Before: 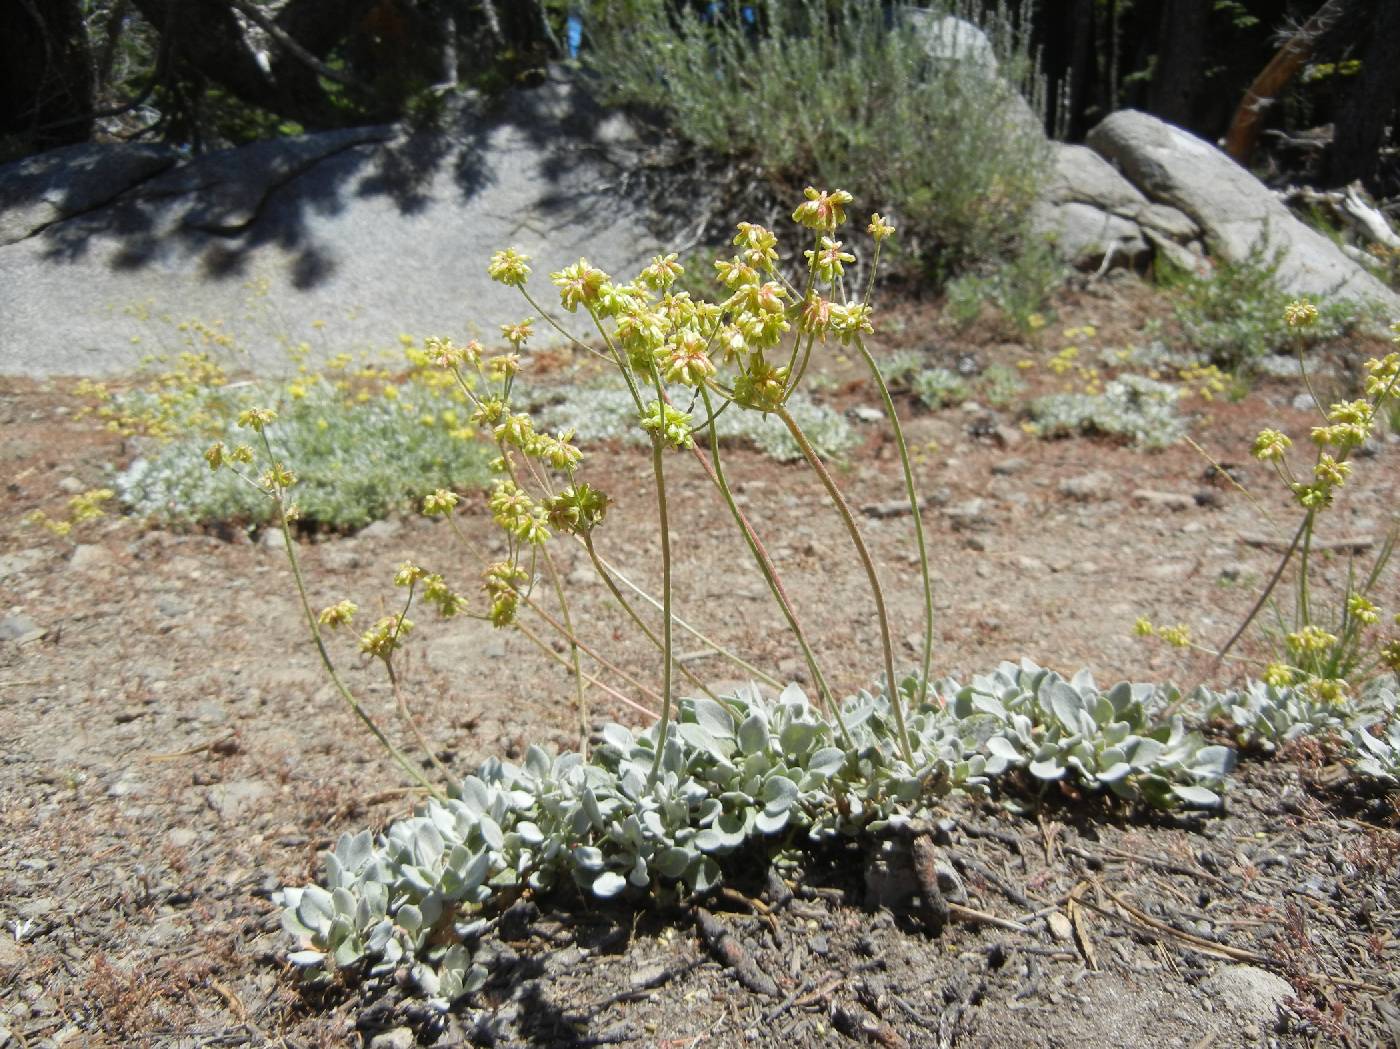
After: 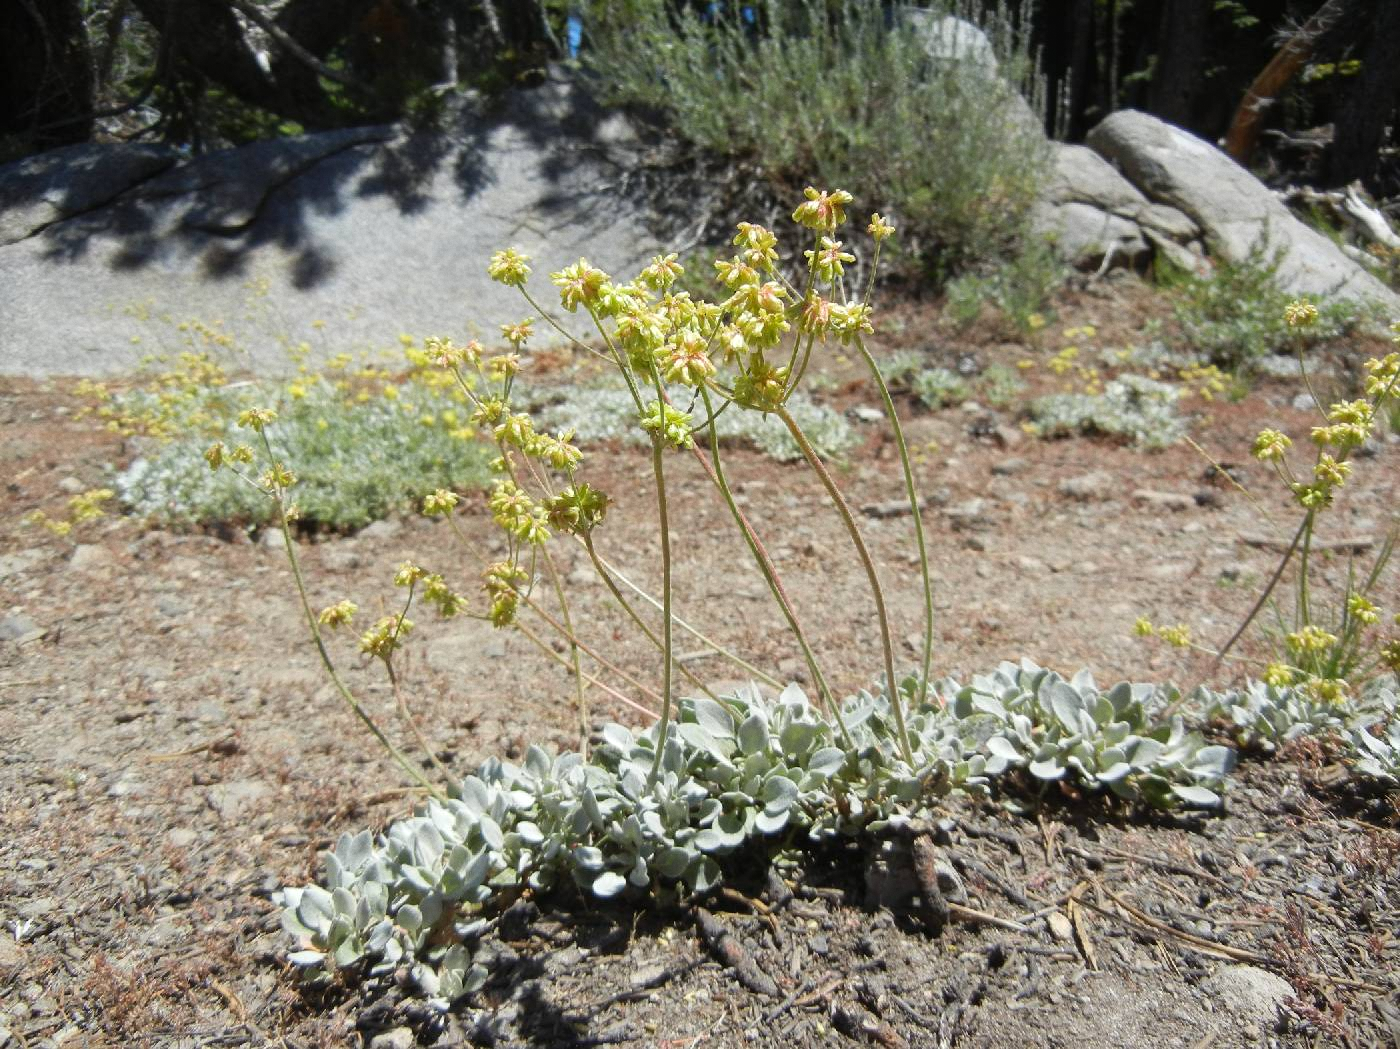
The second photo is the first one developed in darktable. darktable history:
levels: levels [0, 0.492, 0.984]
grain: coarseness 0.09 ISO, strength 10%
